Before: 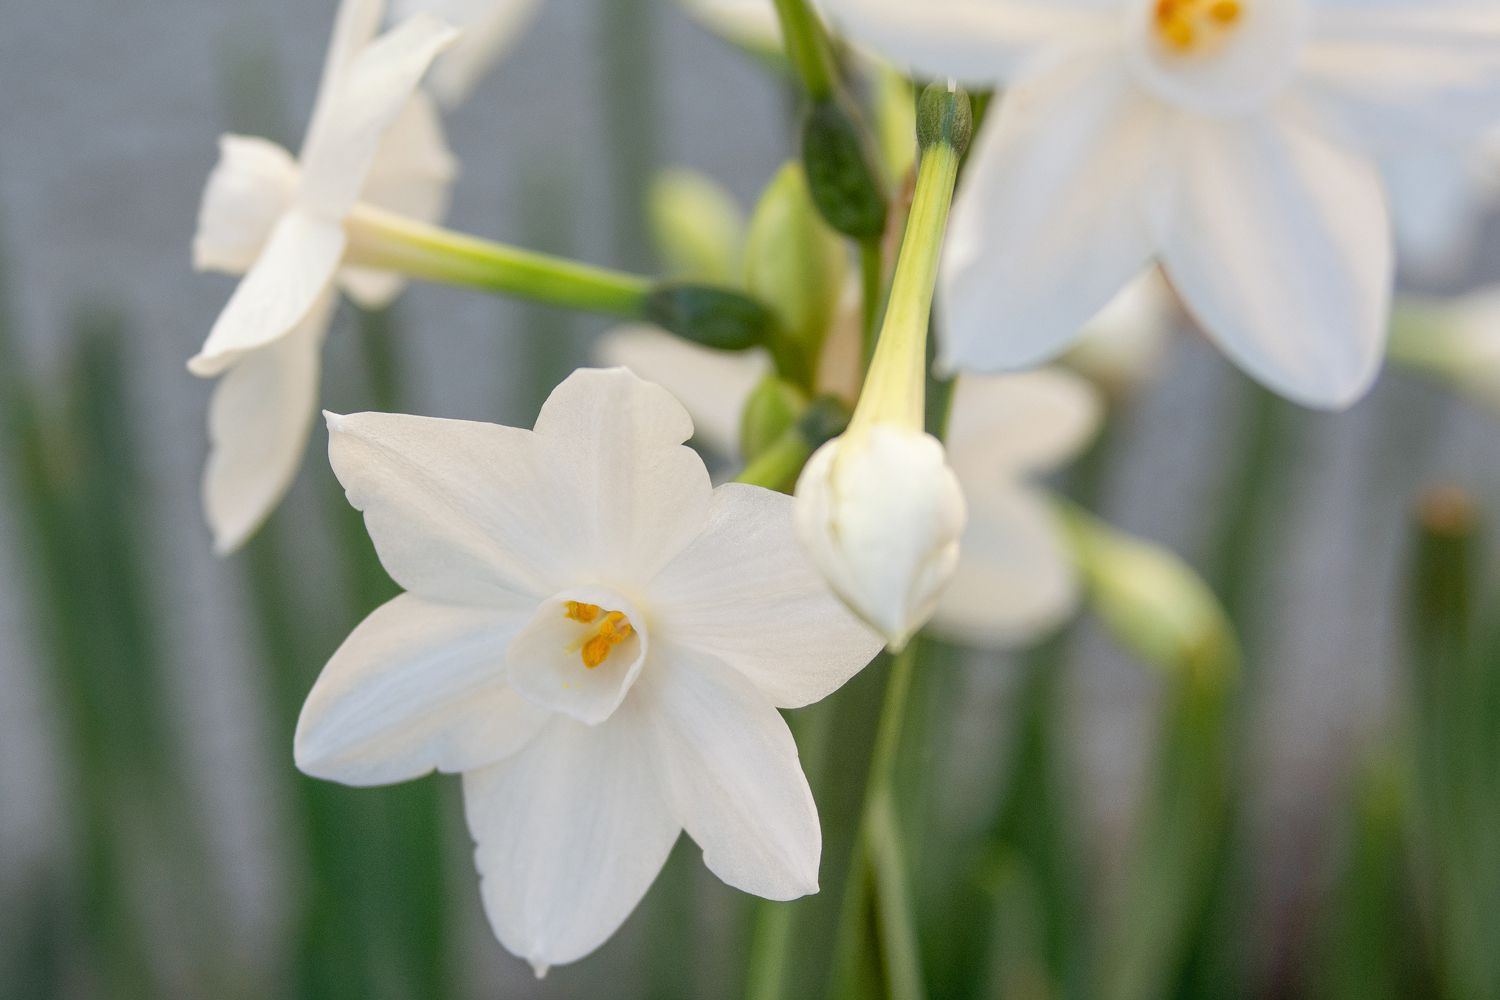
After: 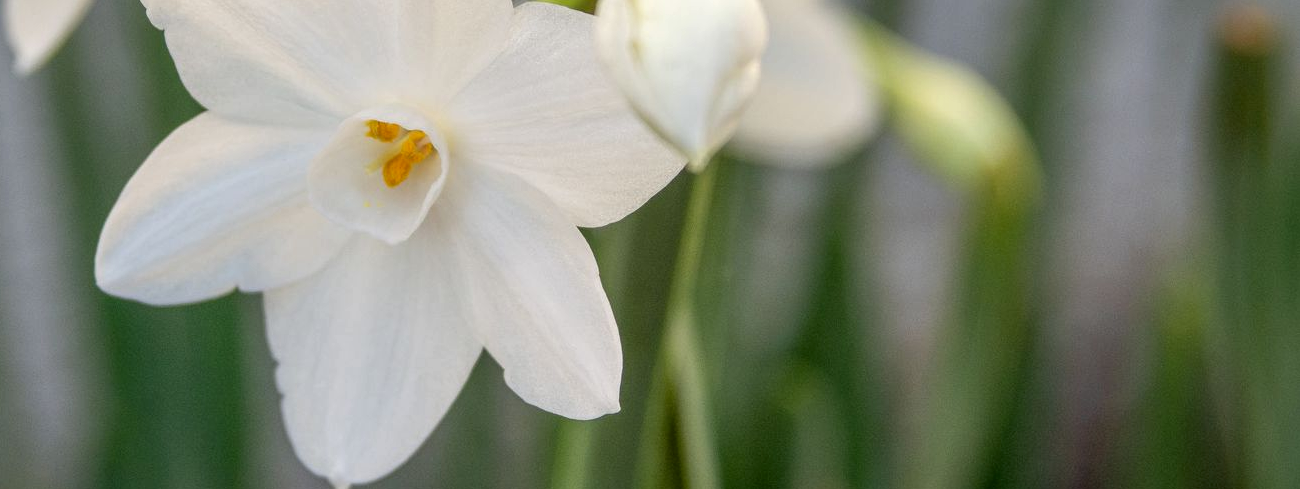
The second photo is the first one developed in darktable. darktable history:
crop and rotate: left 13.306%, top 48.129%, bottom 2.928%
local contrast: on, module defaults
